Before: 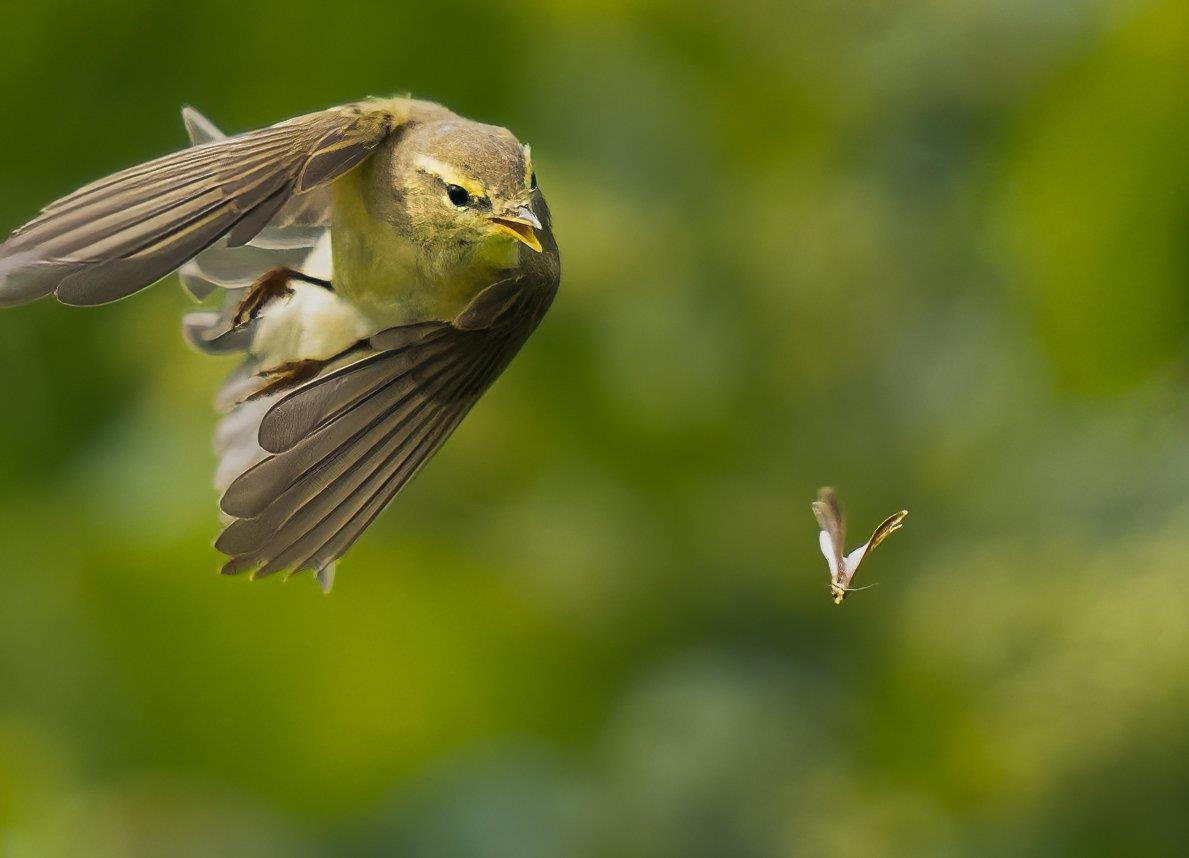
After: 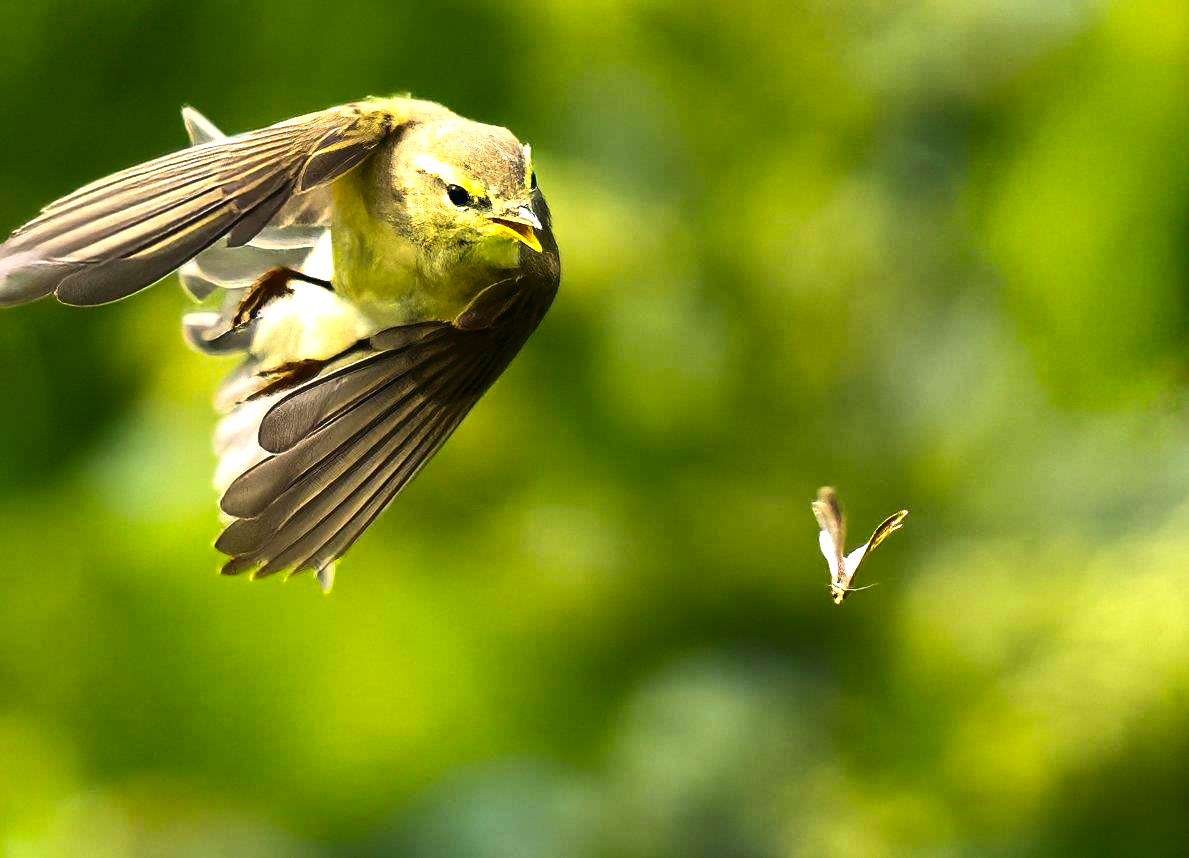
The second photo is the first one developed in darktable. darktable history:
exposure: black level correction 0, exposure 0.7 EV, compensate exposure bias true, compensate highlight preservation false
tone equalizer: -8 EV -0.75 EV, -7 EV -0.7 EV, -6 EV -0.6 EV, -5 EV -0.4 EV, -3 EV 0.4 EV, -2 EV 0.6 EV, -1 EV 0.7 EV, +0 EV 0.75 EV, edges refinement/feathering 500, mask exposure compensation -1.57 EV, preserve details no
contrast brightness saturation: contrast 0.12, brightness -0.12, saturation 0.2
